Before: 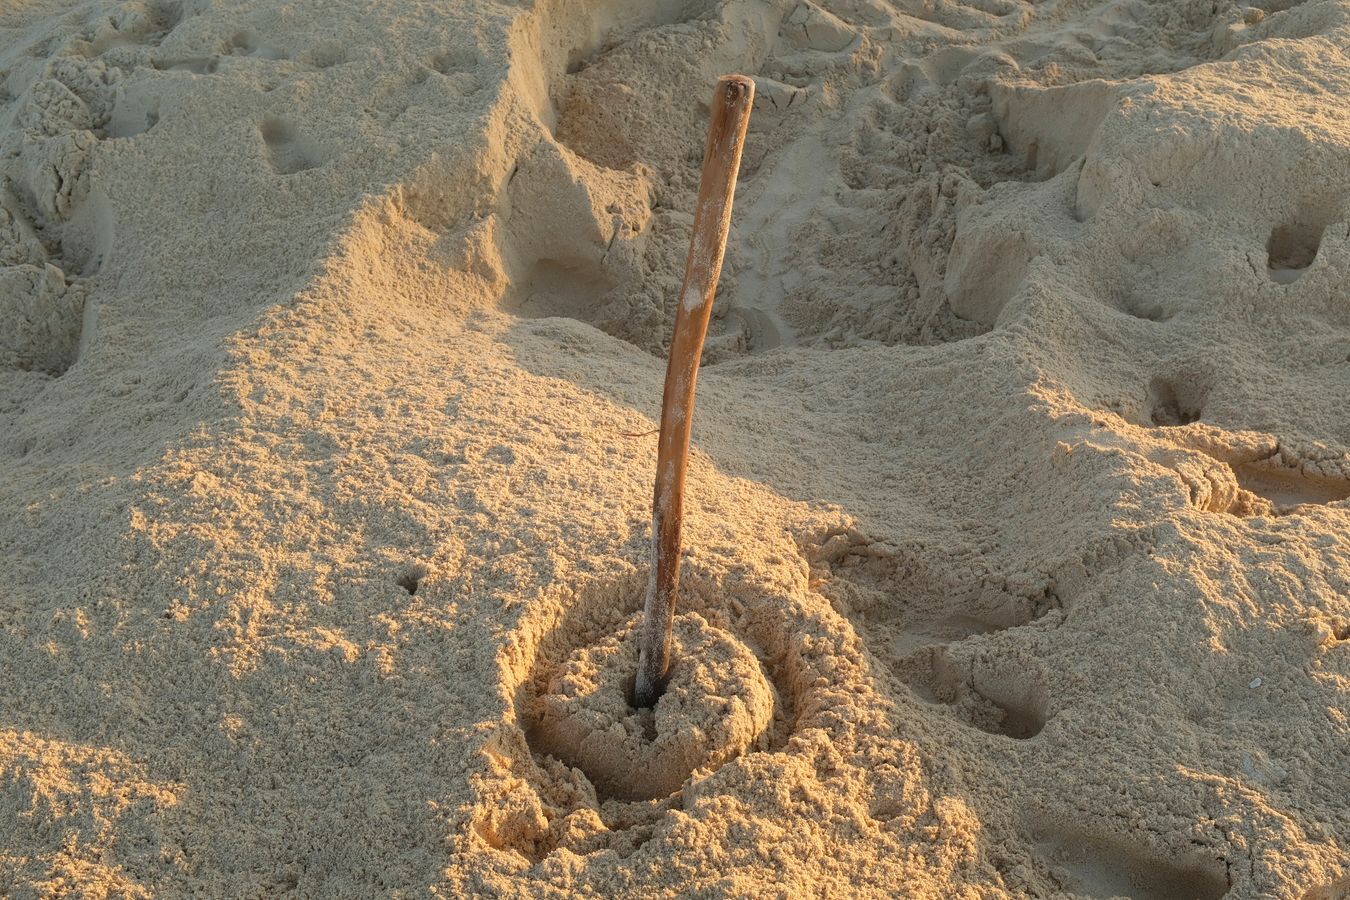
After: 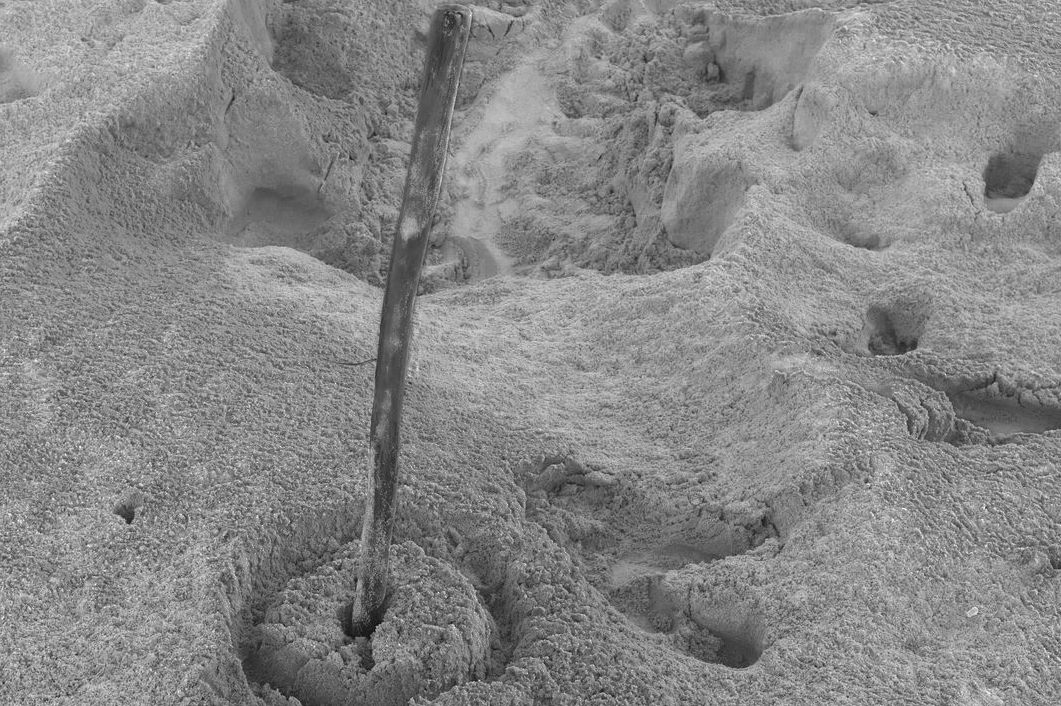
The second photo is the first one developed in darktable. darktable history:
crop and rotate: left 21.028%, top 7.99%, right 0.364%, bottom 13.561%
exposure: black level correction 0, exposure 1.095 EV, compensate highlight preservation false
color zones: curves: ch0 [(0.002, 0.429) (0.121, 0.212) (0.198, 0.113) (0.276, 0.344) (0.331, 0.541) (0.41, 0.56) (0.482, 0.289) (0.619, 0.227) (0.721, 0.18) (0.821, 0.435) (0.928, 0.555) (1, 0.587)]; ch1 [(0, 0) (0.143, 0) (0.286, 0) (0.429, 0) (0.571, 0) (0.714, 0) (0.857, 0)]
tone equalizer: edges refinement/feathering 500, mask exposure compensation -1.57 EV, preserve details no
